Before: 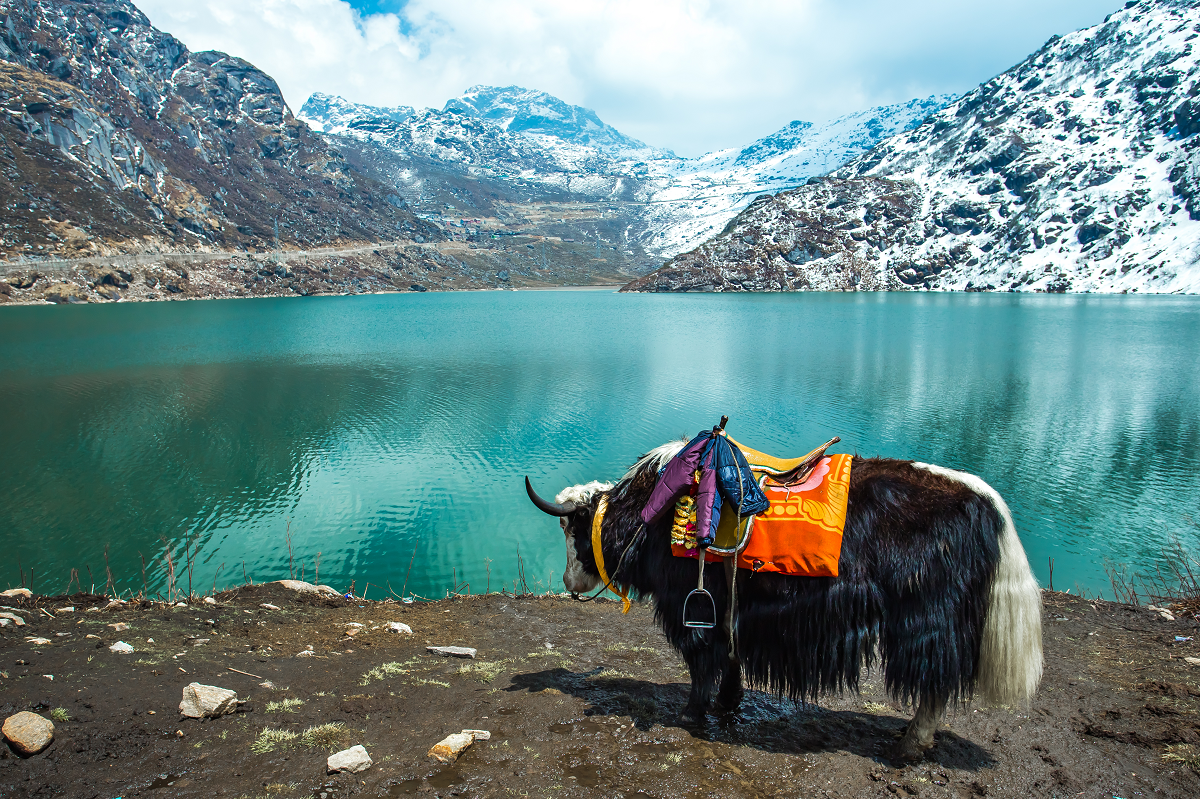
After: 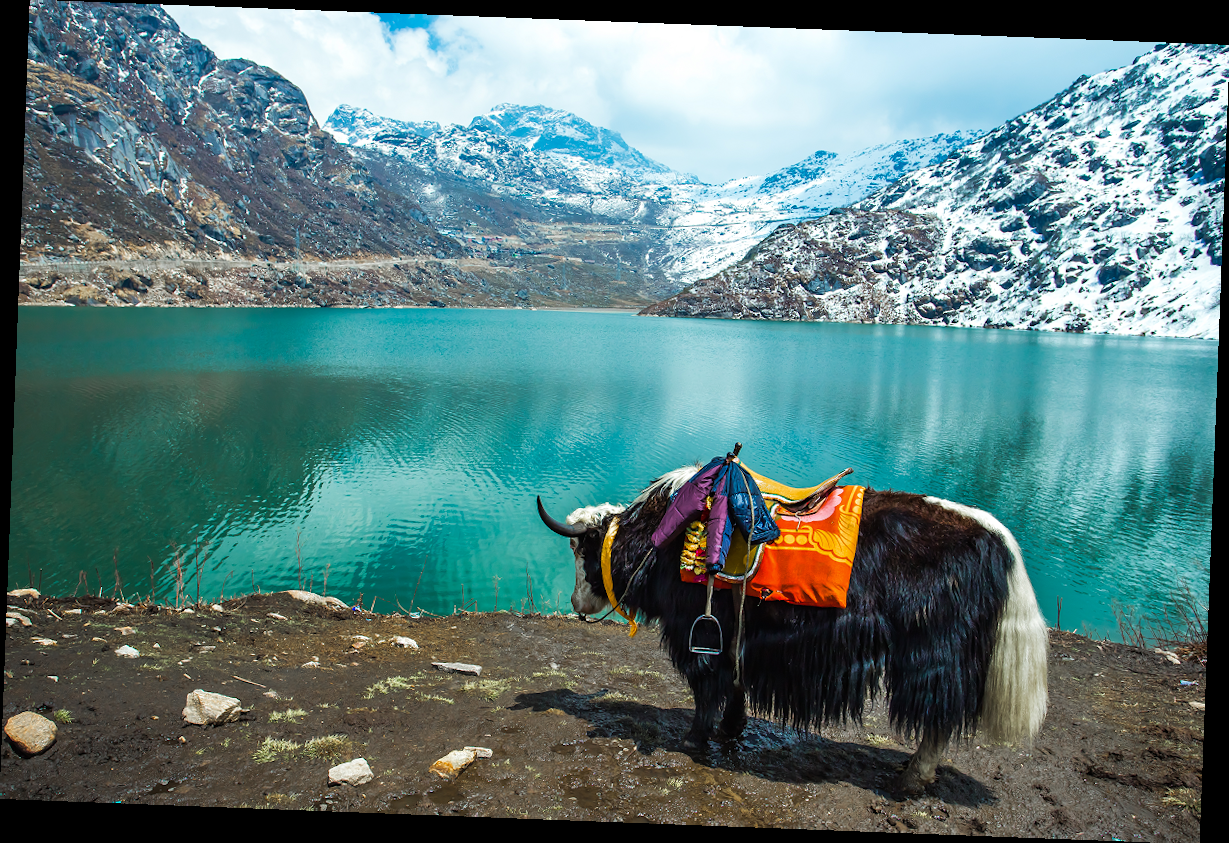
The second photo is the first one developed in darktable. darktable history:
rotate and perspective: rotation 2.17°, automatic cropping off
color balance rgb: shadows fall-off 101%, linear chroma grading › mid-tones 7.63%, perceptual saturation grading › mid-tones 11.68%, mask middle-gray fulcrum 22.45%, global vibrance 10.11%, saturation formula JzAzBz (2021)
